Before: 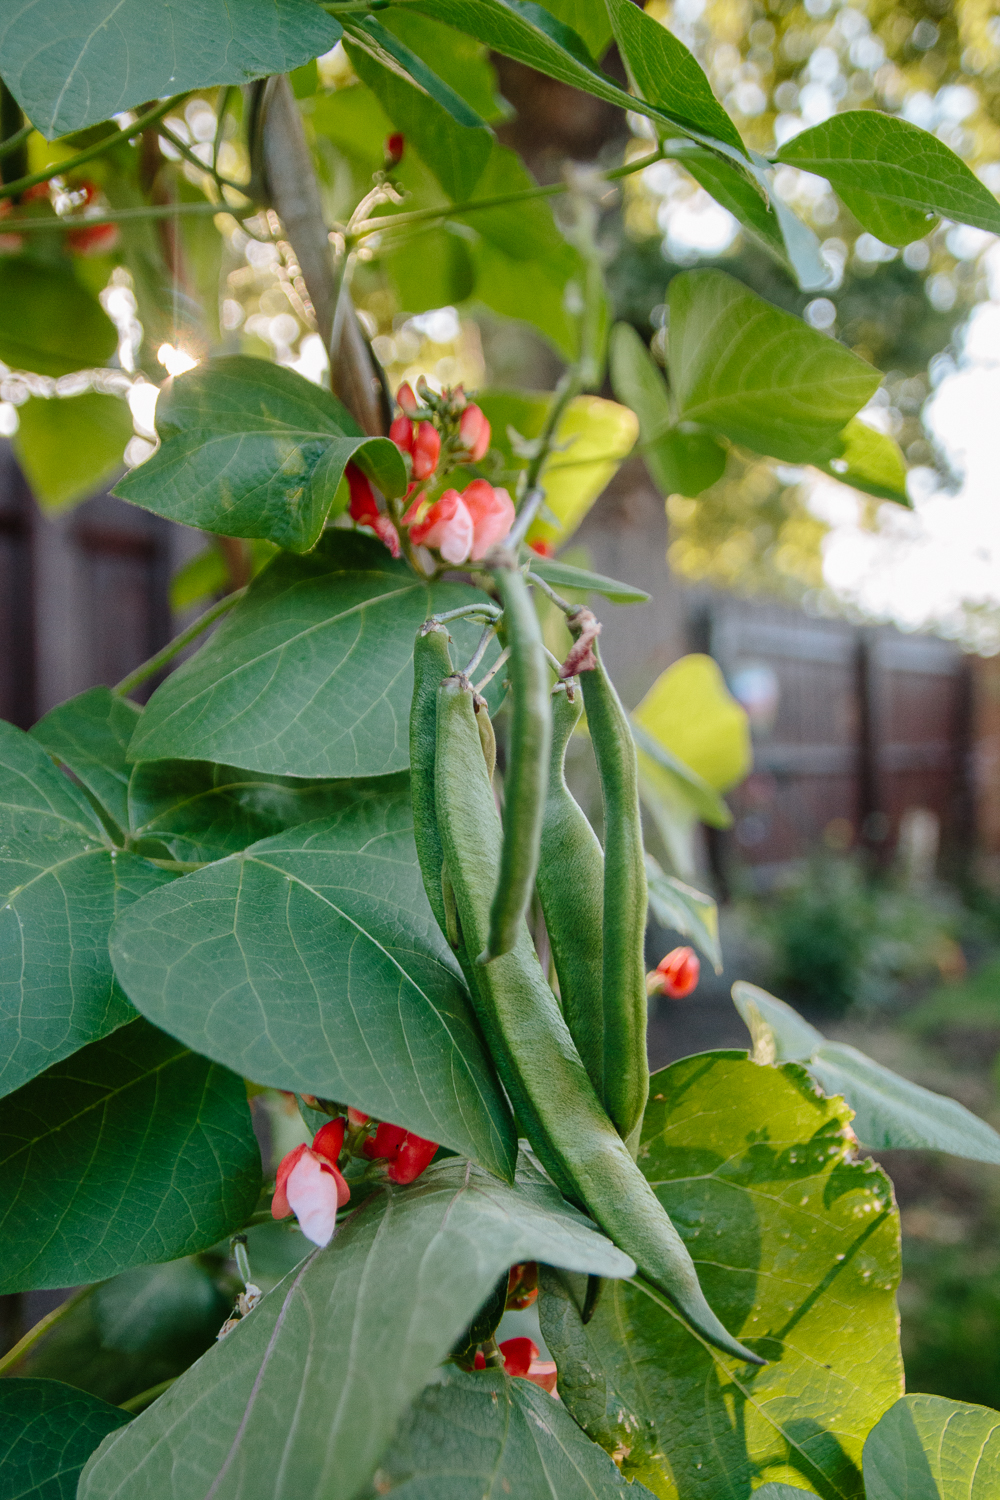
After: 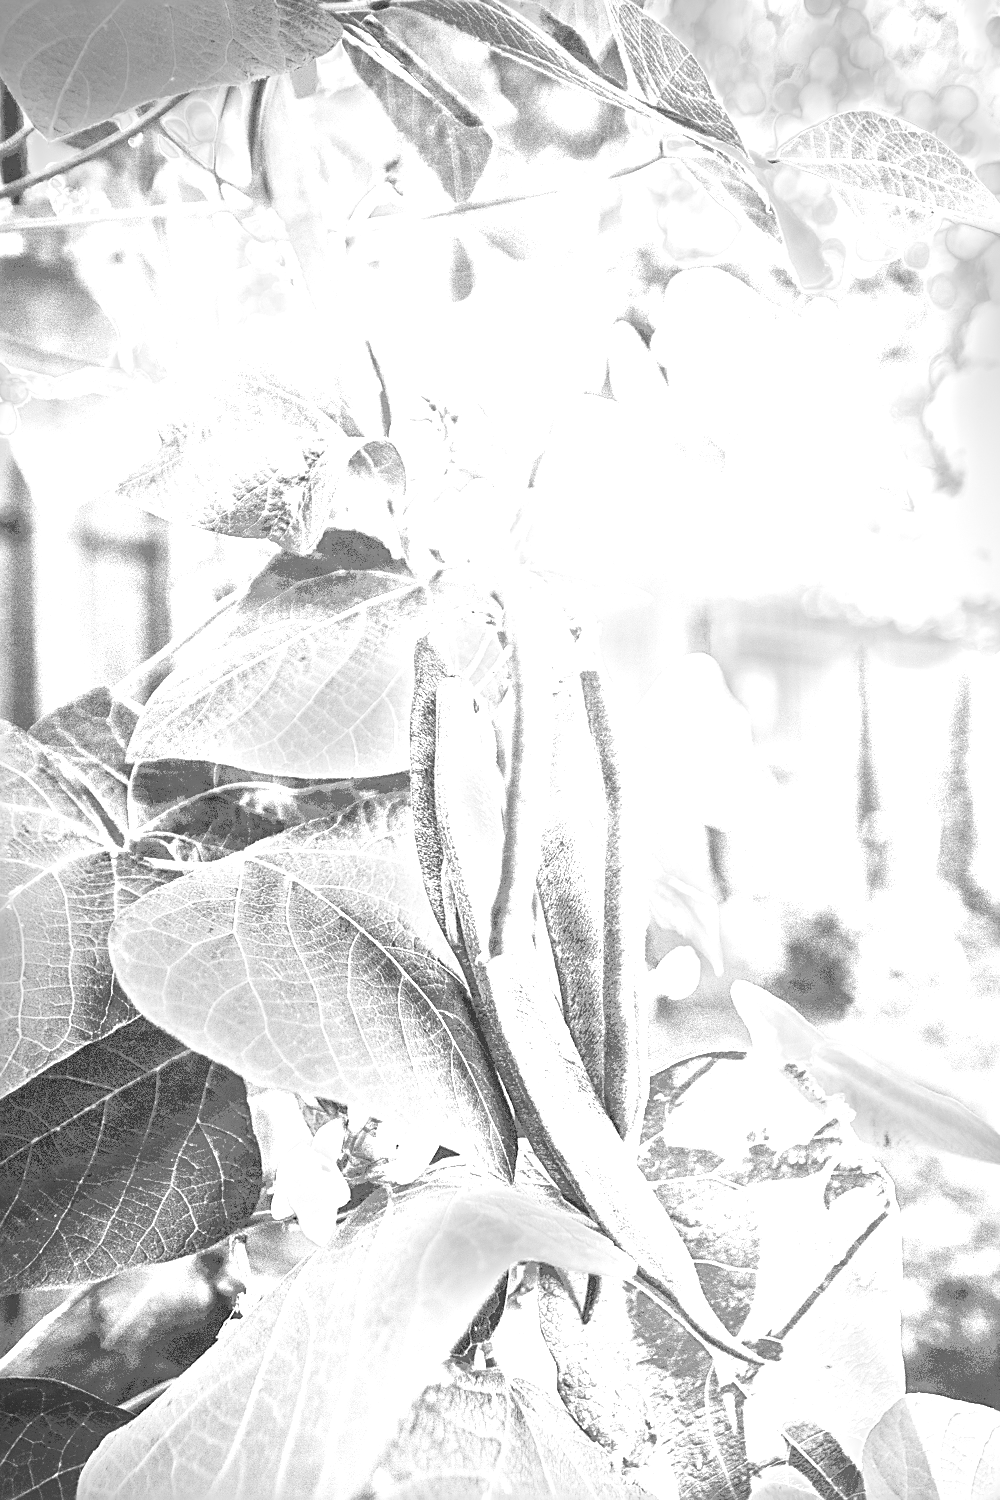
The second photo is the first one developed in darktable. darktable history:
vignetting: fall-off start 64.63%, center (-0.034, 0.148), width/height ratio 0.881
sharpen: on, module defaults
local contrast: on, module defaults
white balance: red 8, blue 8
exposure: exposure 0.197 EV, compensate highlight preservation false
monochrome: on, module defaults
tone equalizer: -7 EV -0.63 EV, -6 EV 1 EV, -5 EV -0.45 EV, -4 EV 0.43 EV, -3 EV 0.41 EV, -2 EV 0.15 EV, -1 EV -0.15 EV, +0 EV -0.39 EV, smoothing diameter 25%, edges refinement/feathering 10, preserve details guided filter
color correction: highlights a* -2.24, highlights b* -18.1
